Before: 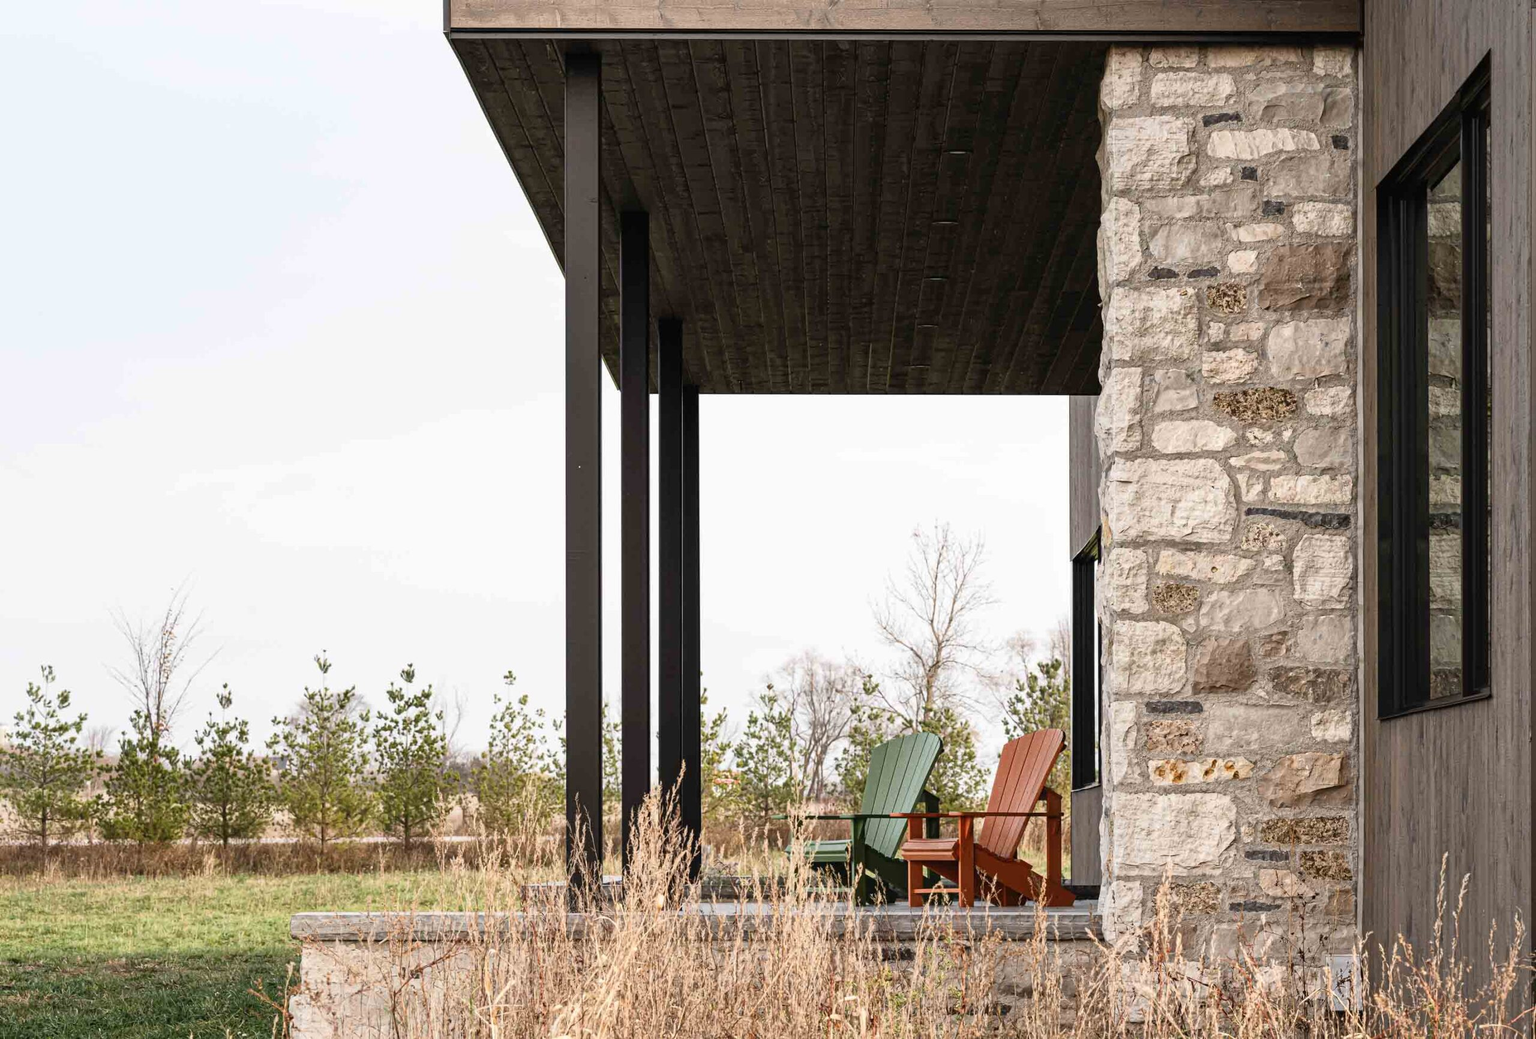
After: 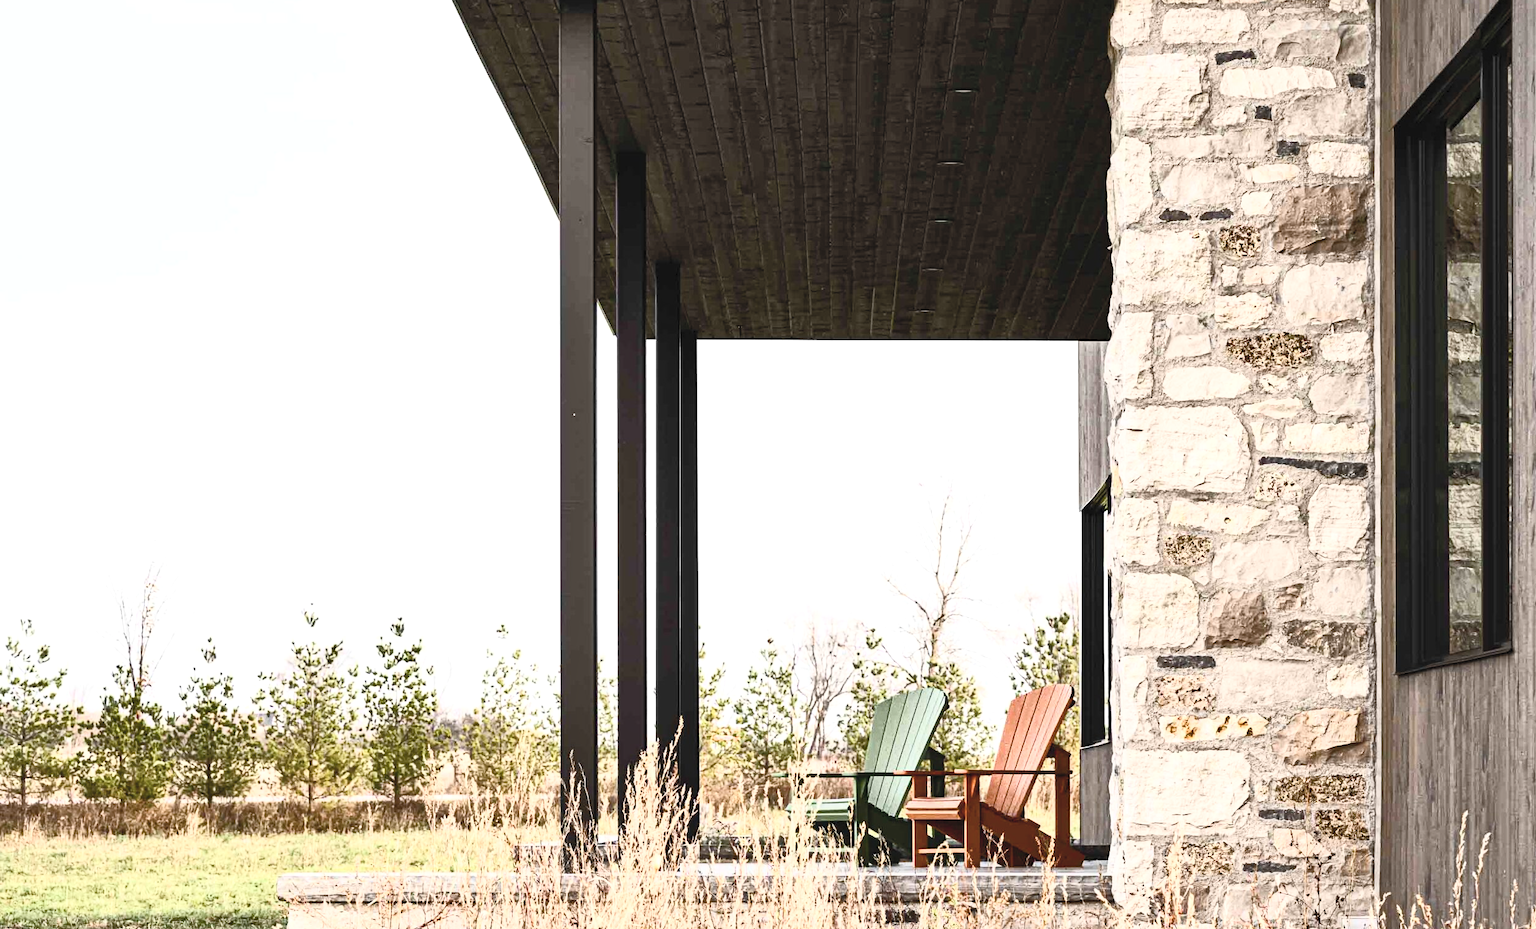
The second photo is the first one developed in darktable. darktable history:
crop: left 1.417%, top 6.197%, right 1.376%, bottom 6.847%
contrast brightness saturation: contrast 0.442, brightness 0.564, saturation -0.183
color balance rgb: linear chroma grading › global chroma 0.573%, perceptual saturation grading › global saturation 20%, perceptual saturation grading › highlights -25.831%, perceptual saturation grading › shadows 49.888%, perceptual brilliance grading › global brilliance -17.624%, perceptual brilliance grading › highlights 28.283%, global vibrance 4.846%, contrast 3.639%
shadows and highlights: shadows 29.73, highlights -30.26, low approximation 0.01, soften with gaussian
